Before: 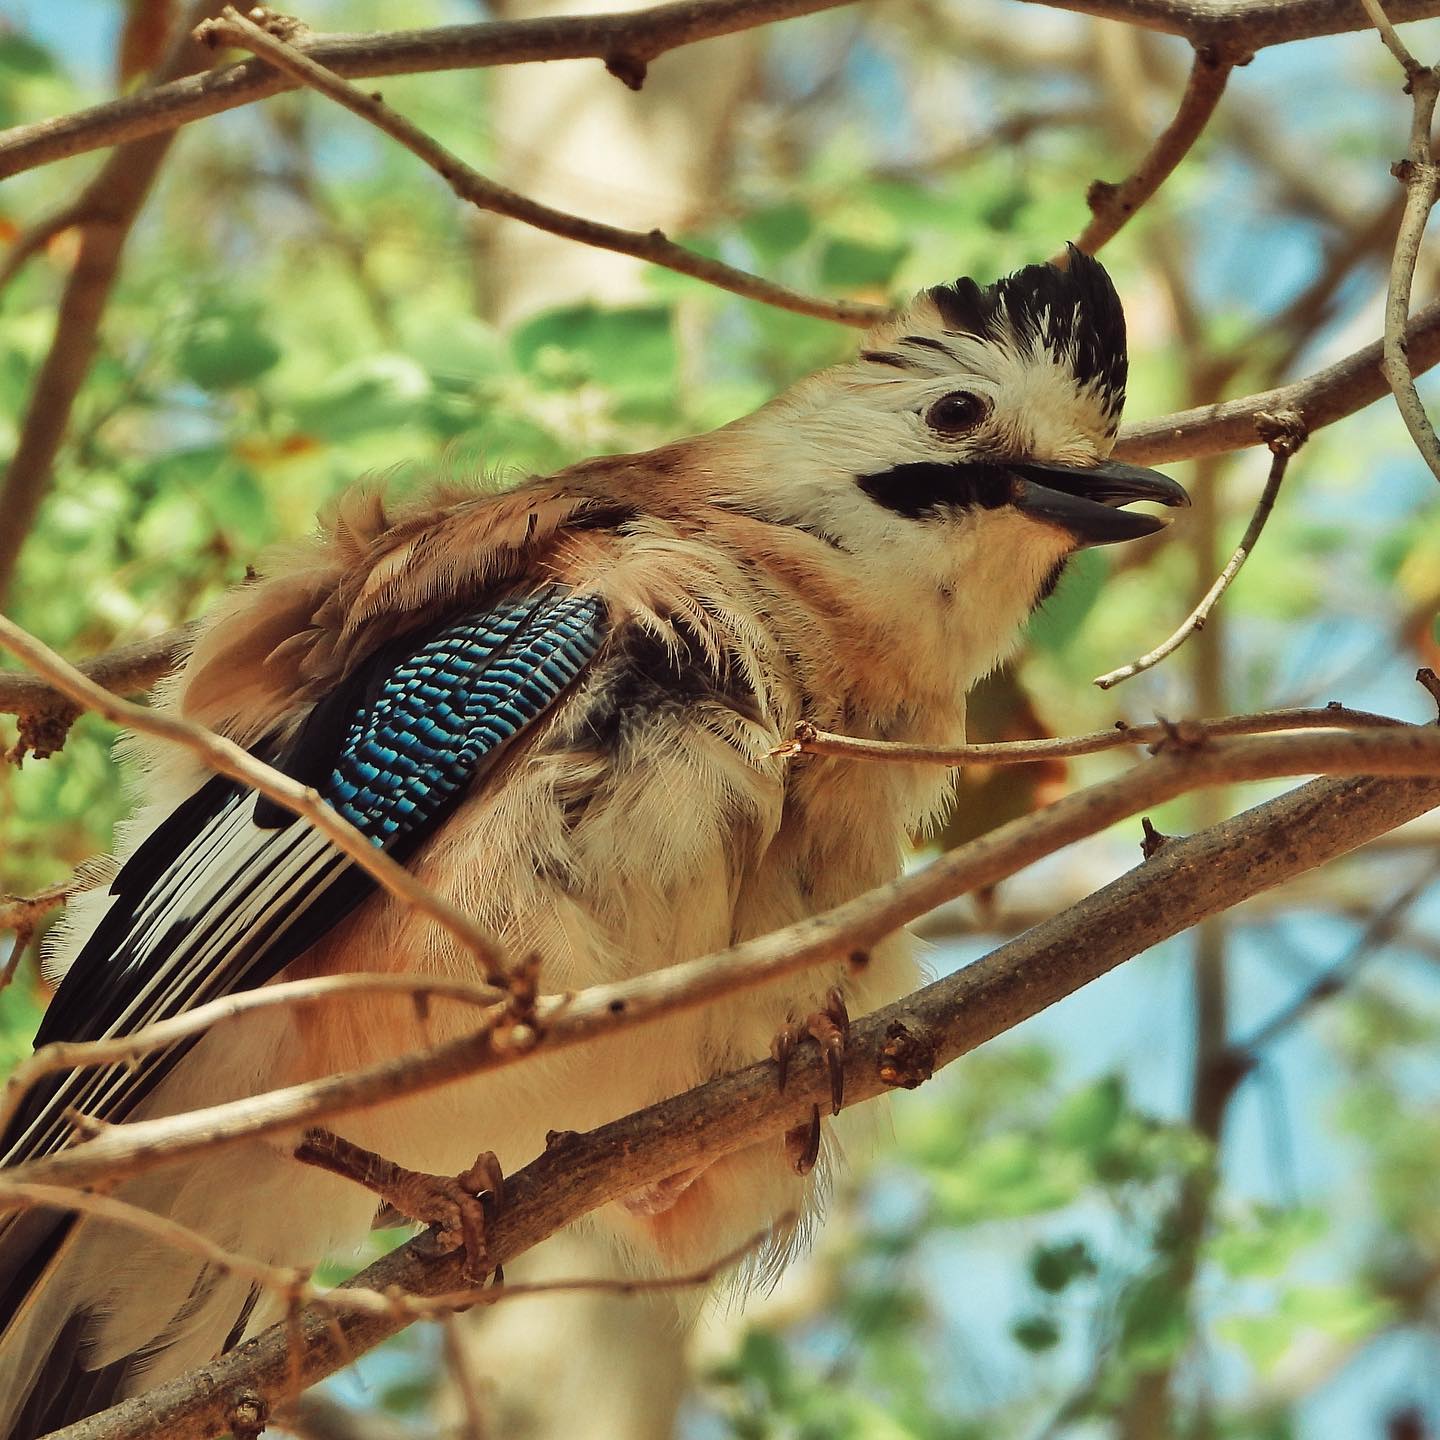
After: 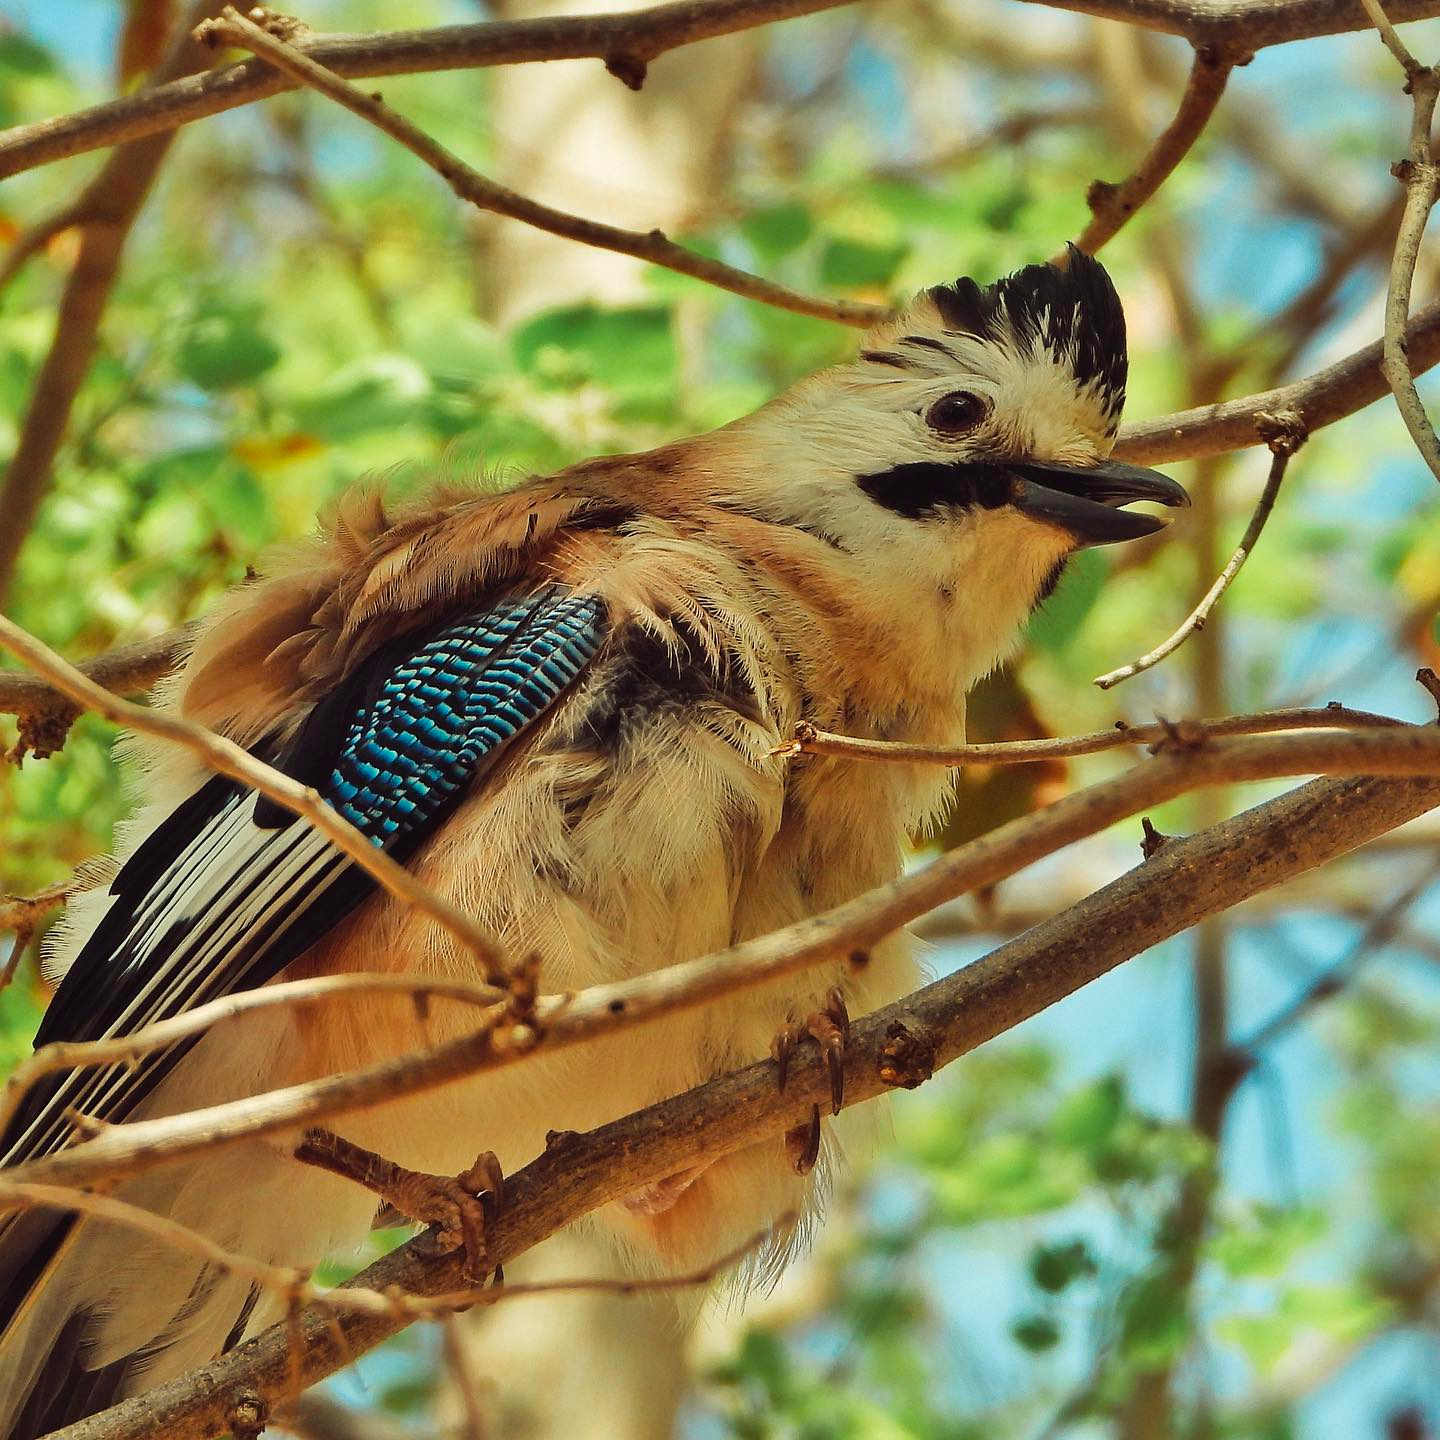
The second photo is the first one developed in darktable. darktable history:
color balance rgb: perceptual saturation grading › global saturation 20%, global vibrance 20%
color zones: curves: ch0 [(0, 0.5) (0.143, 0.52) (0.286, 0.5) (0.429, 0.5) (0.571, 0.5) (0.714, 0.5) (0.857, 0.5) (1, 0.5)]; ch1 [(0, 0.489) (0.155, 0.45) (0.286, 0.466) (0.429, 0.5) (0.571, 0.5) (0.714, 0.5) (0.857, 0.5) (1, 0.489)]
